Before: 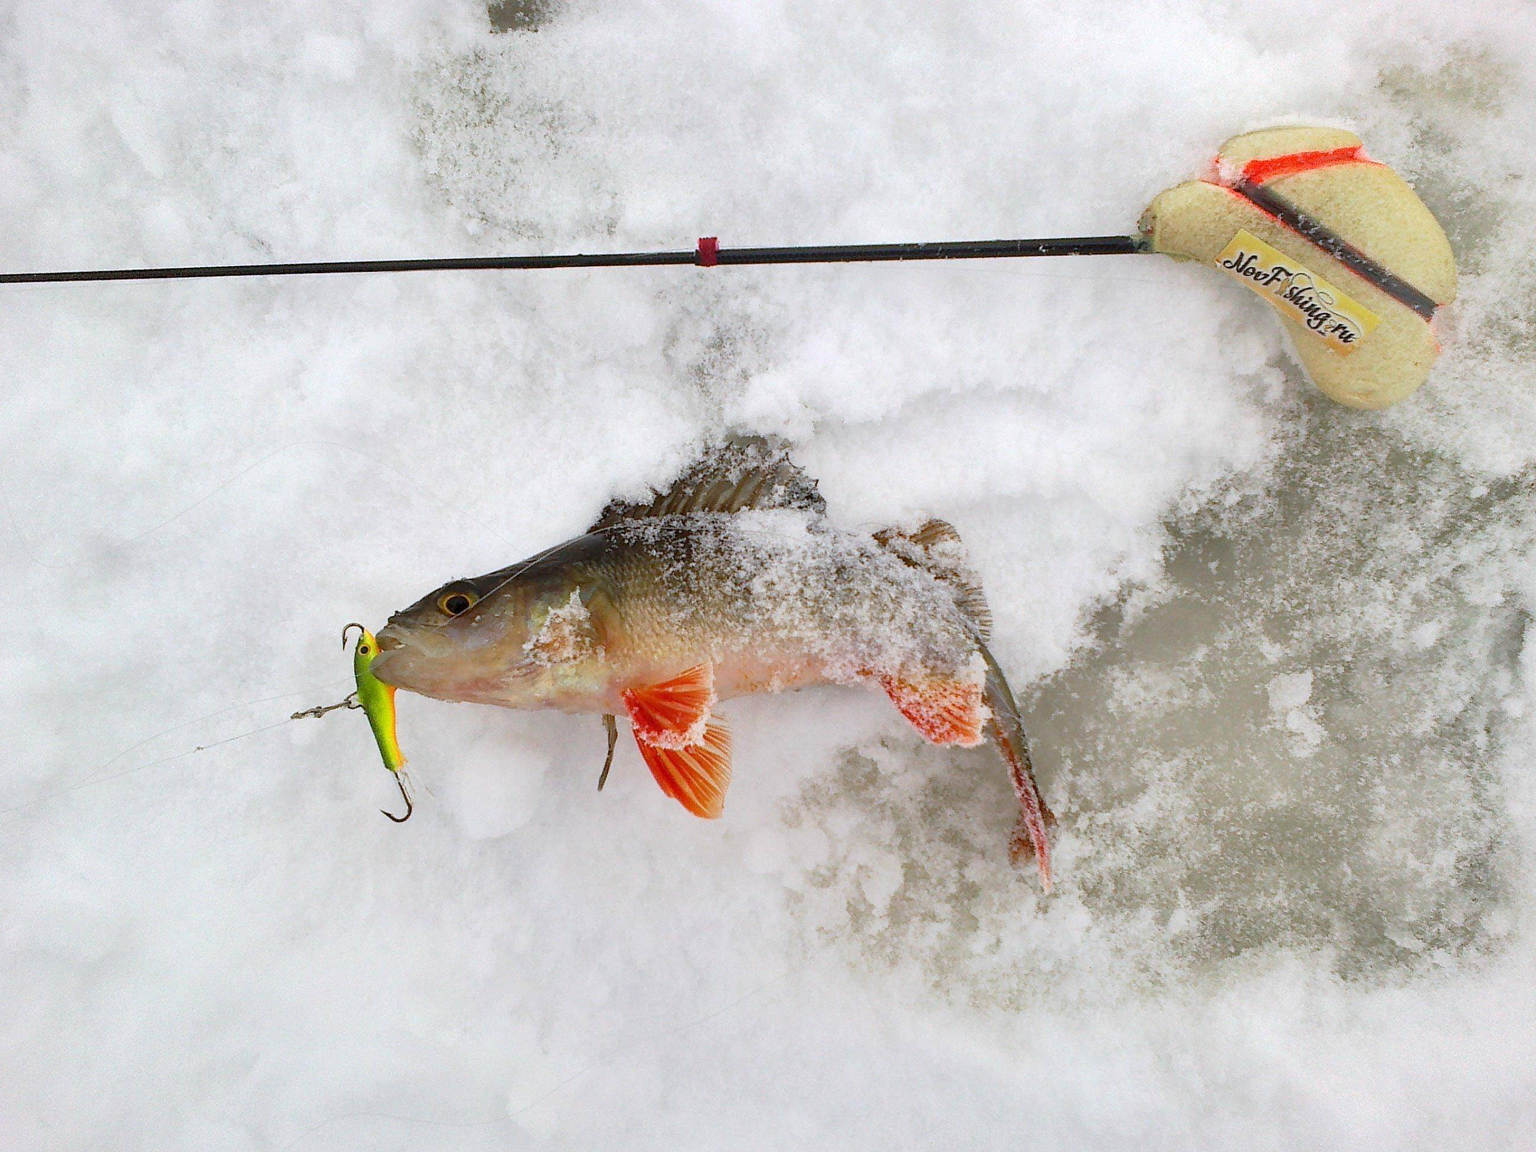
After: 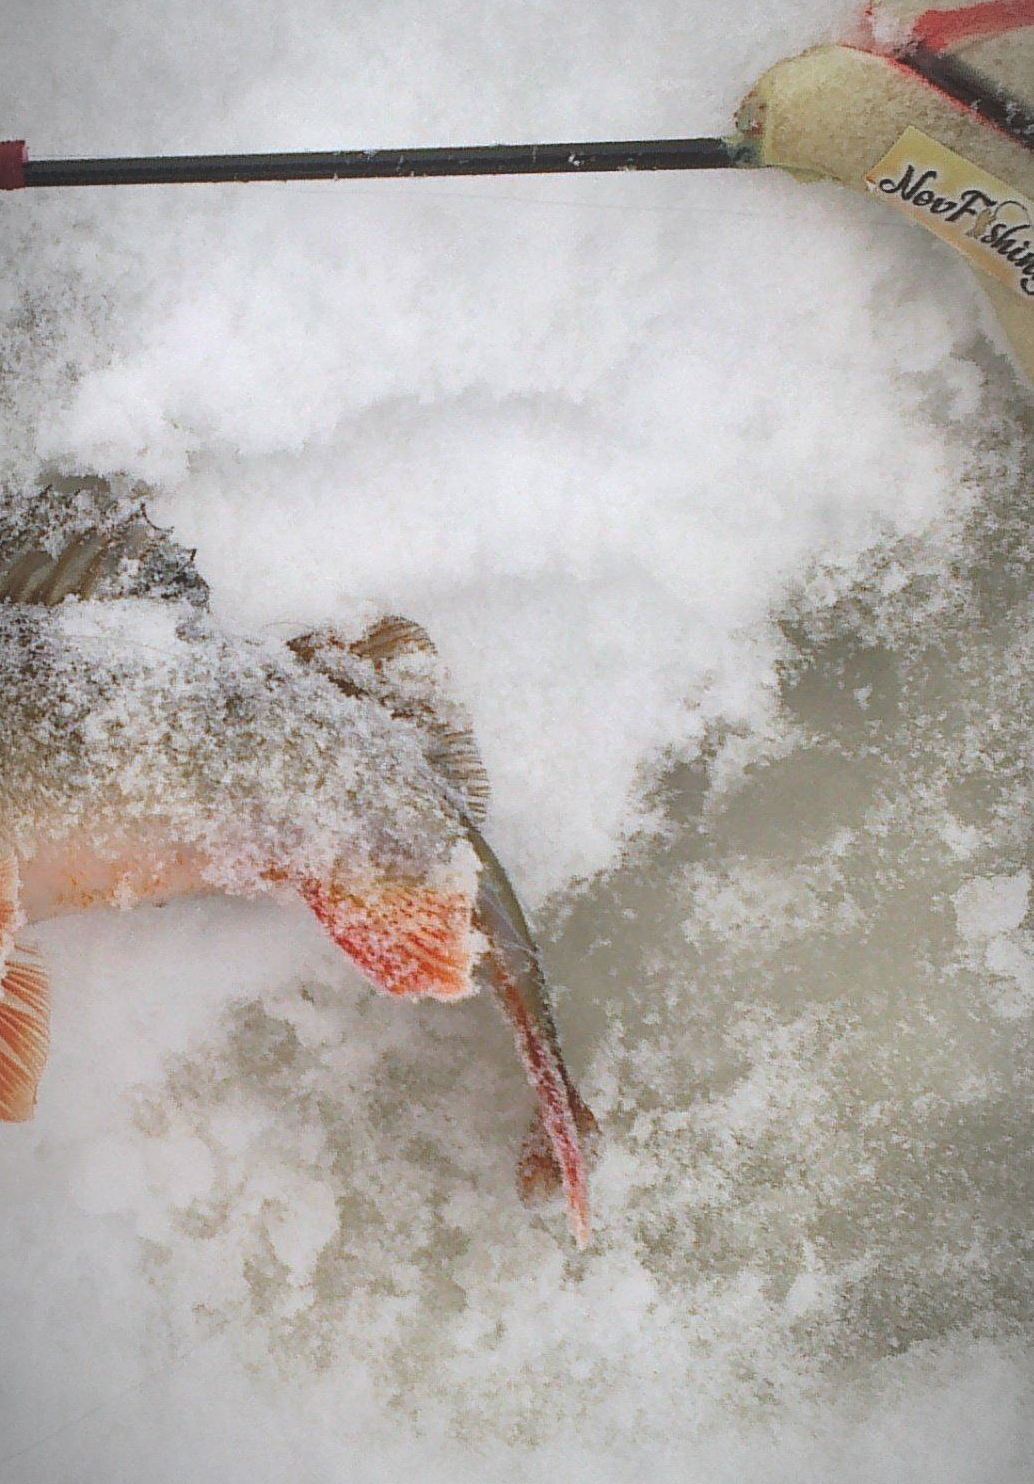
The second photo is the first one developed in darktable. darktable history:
crop: left 45.721%, top 13.393%, right 14.118%, bottom 10.01%
vignetting: fall-off start 87%, automatic ratio true
exposure: black level correction -0.025, exposure -0.117 EV, compensate highlight preservation false
